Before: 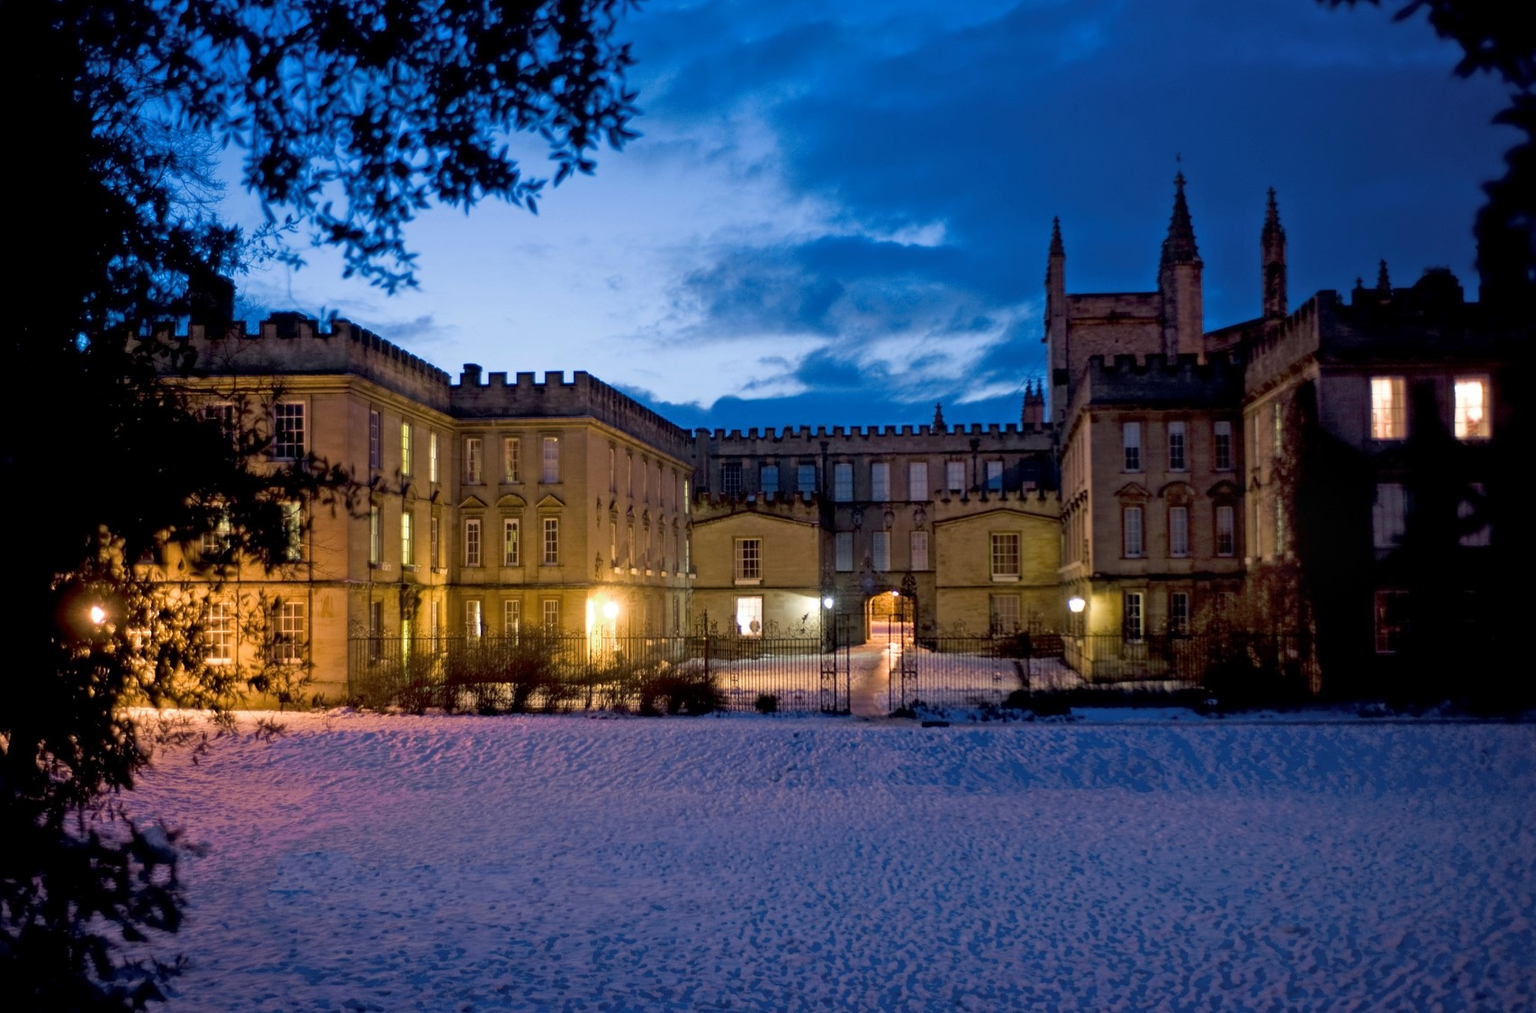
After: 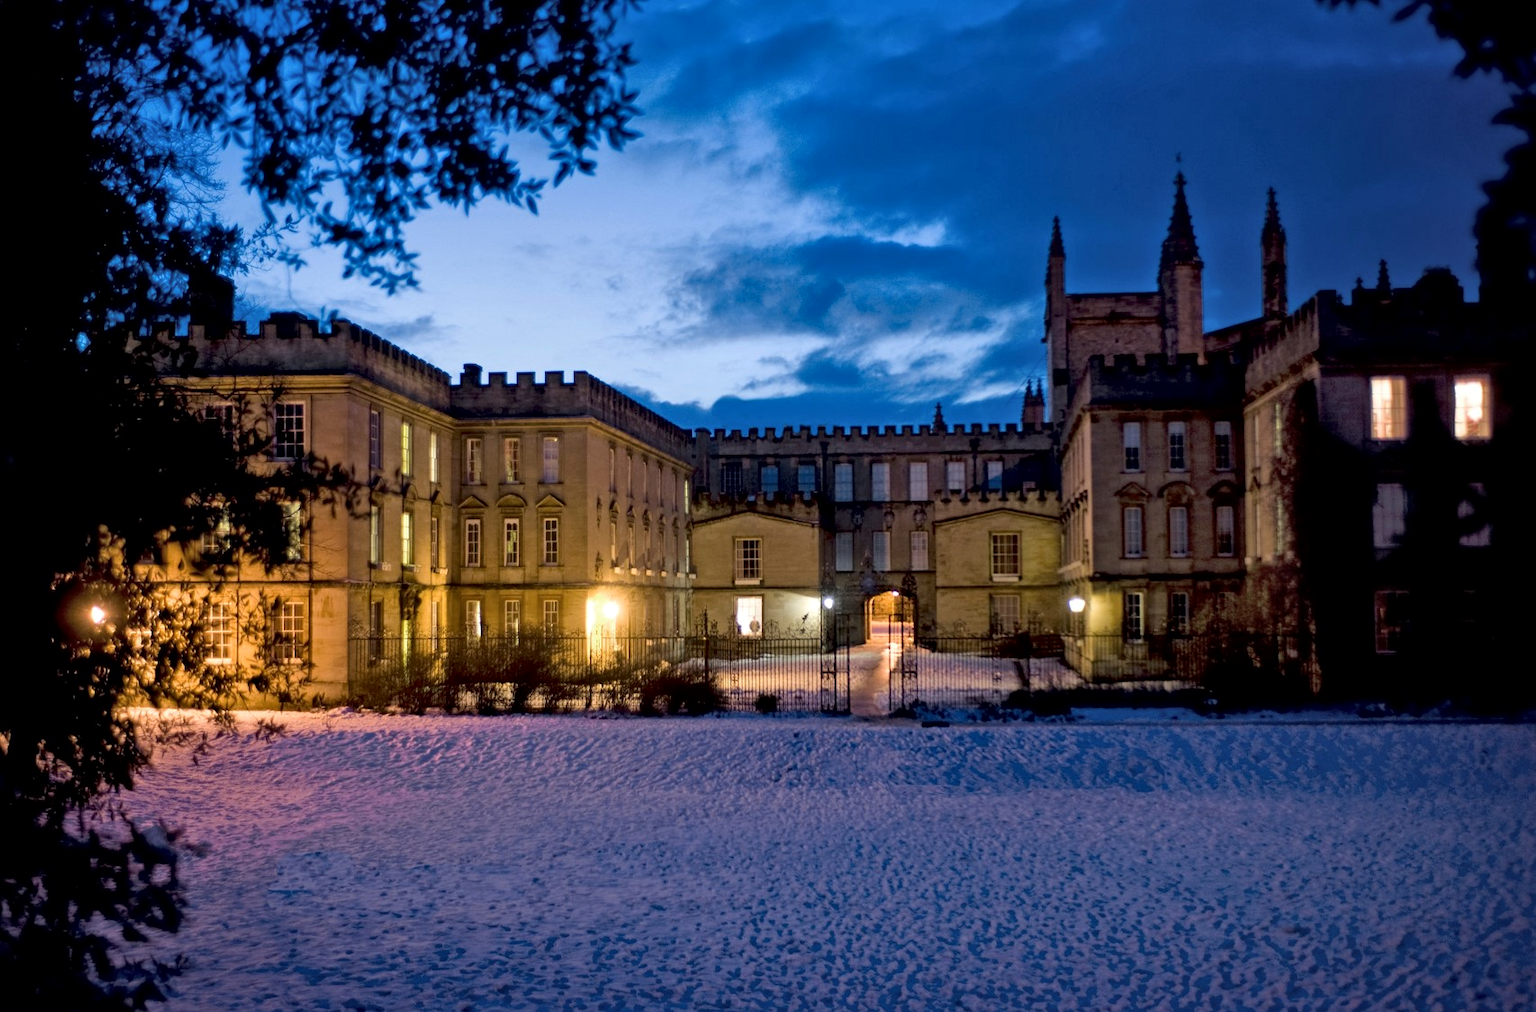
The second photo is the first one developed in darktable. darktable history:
local contrast: mode bilateral grid, contrast 21, coarseness 51, detail 141%, midtone range 0.2
